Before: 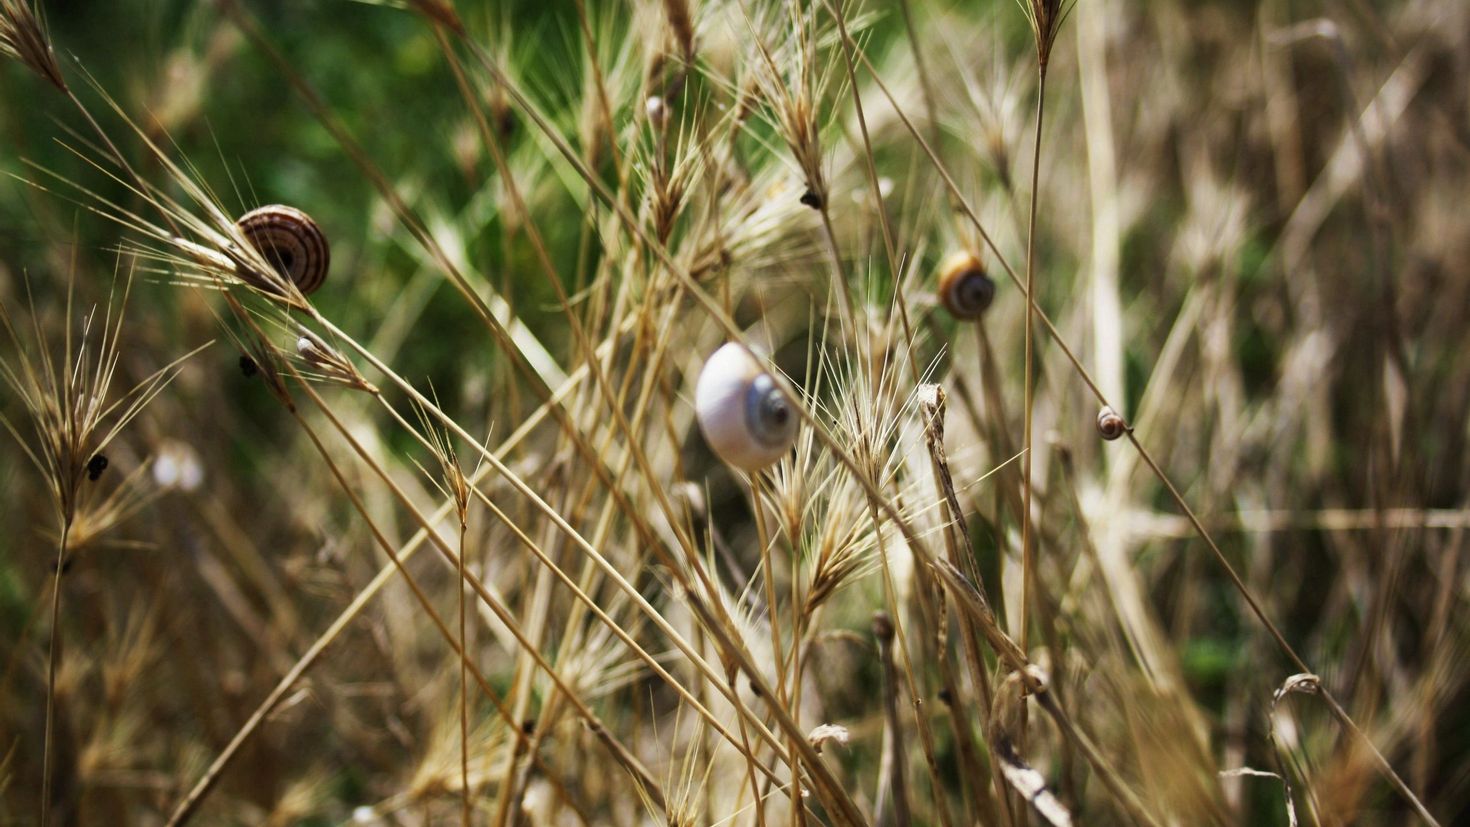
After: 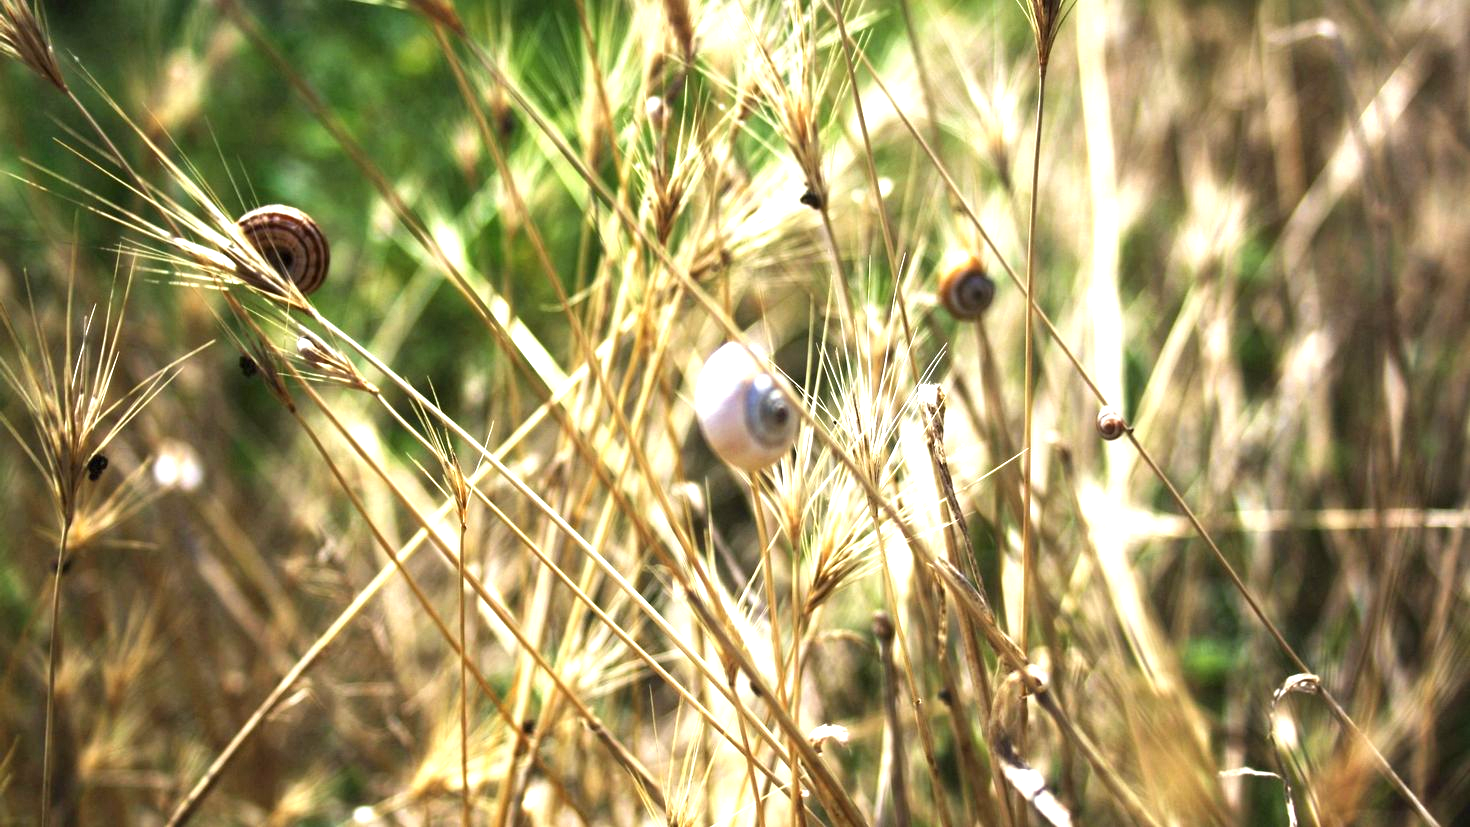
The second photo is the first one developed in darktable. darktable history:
exposure: black level correction 0, exposure 1.3 EV, compensate exposure bias true, compensate highlight preservation false
tone equalizer: on, module defaults
